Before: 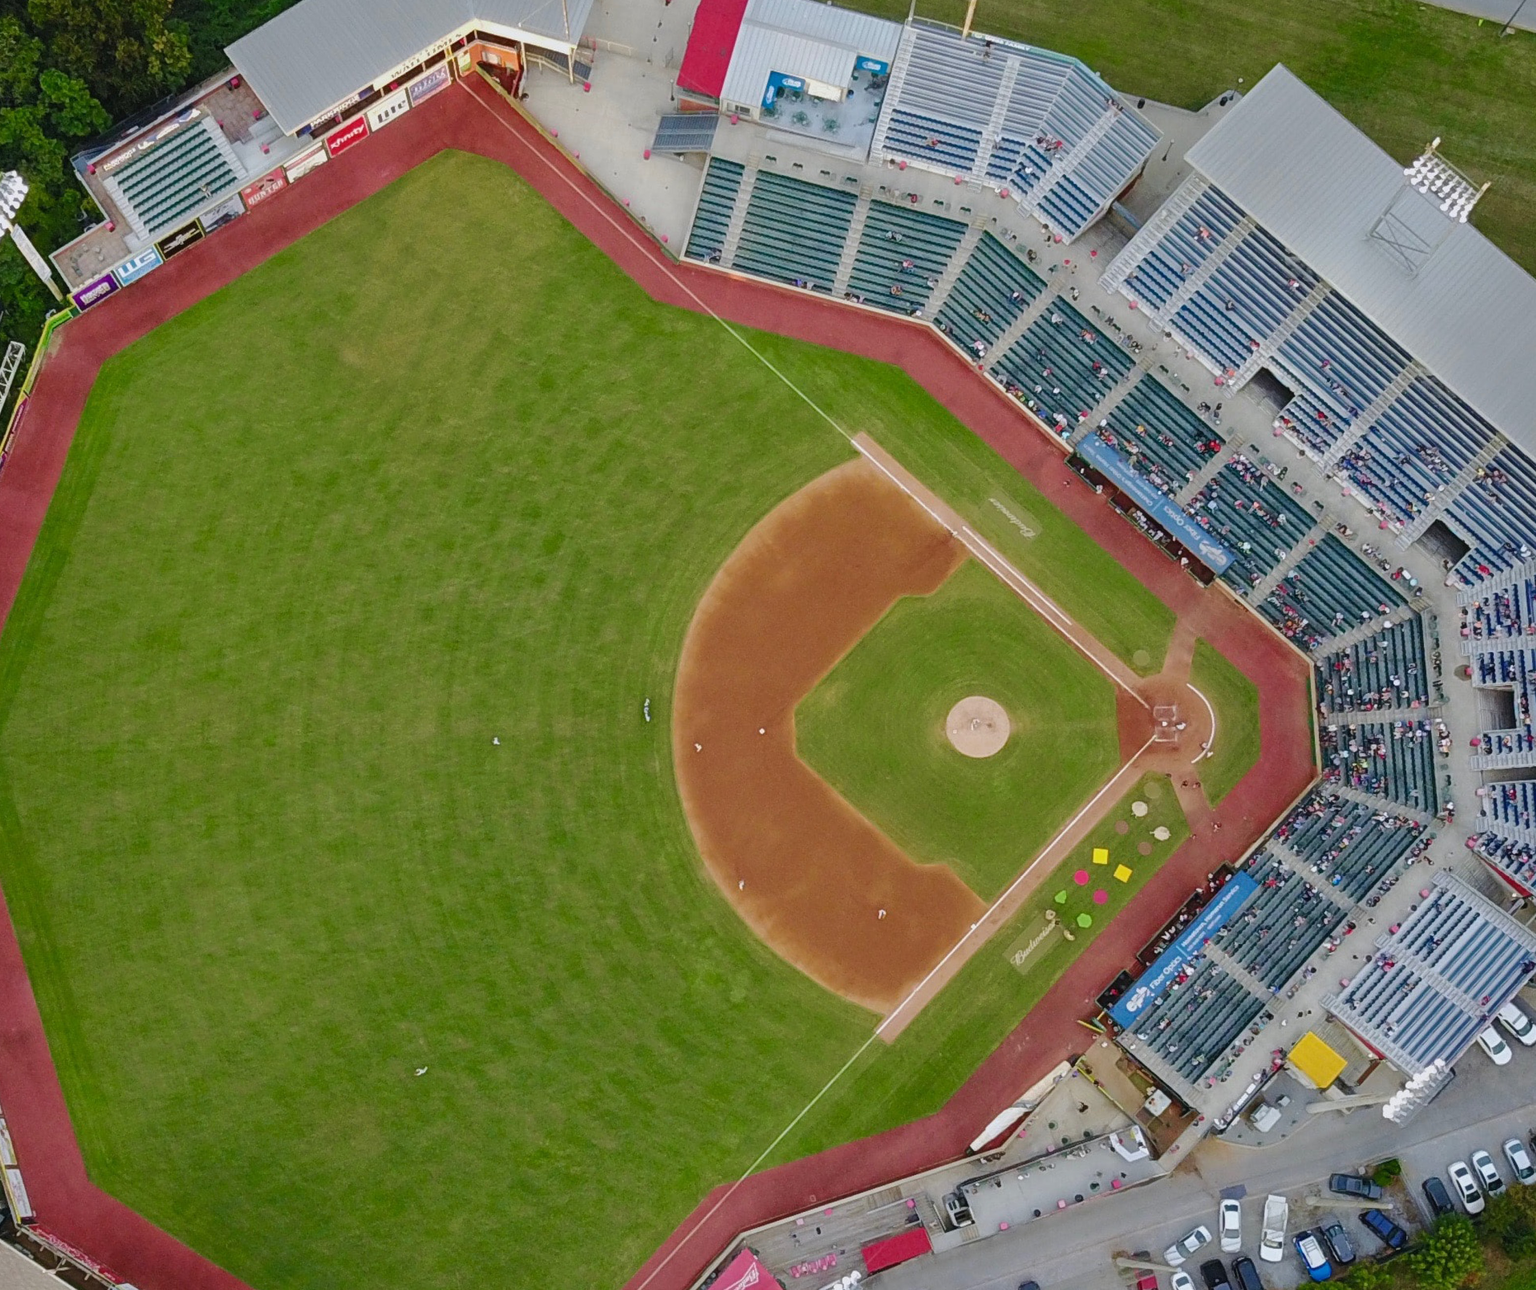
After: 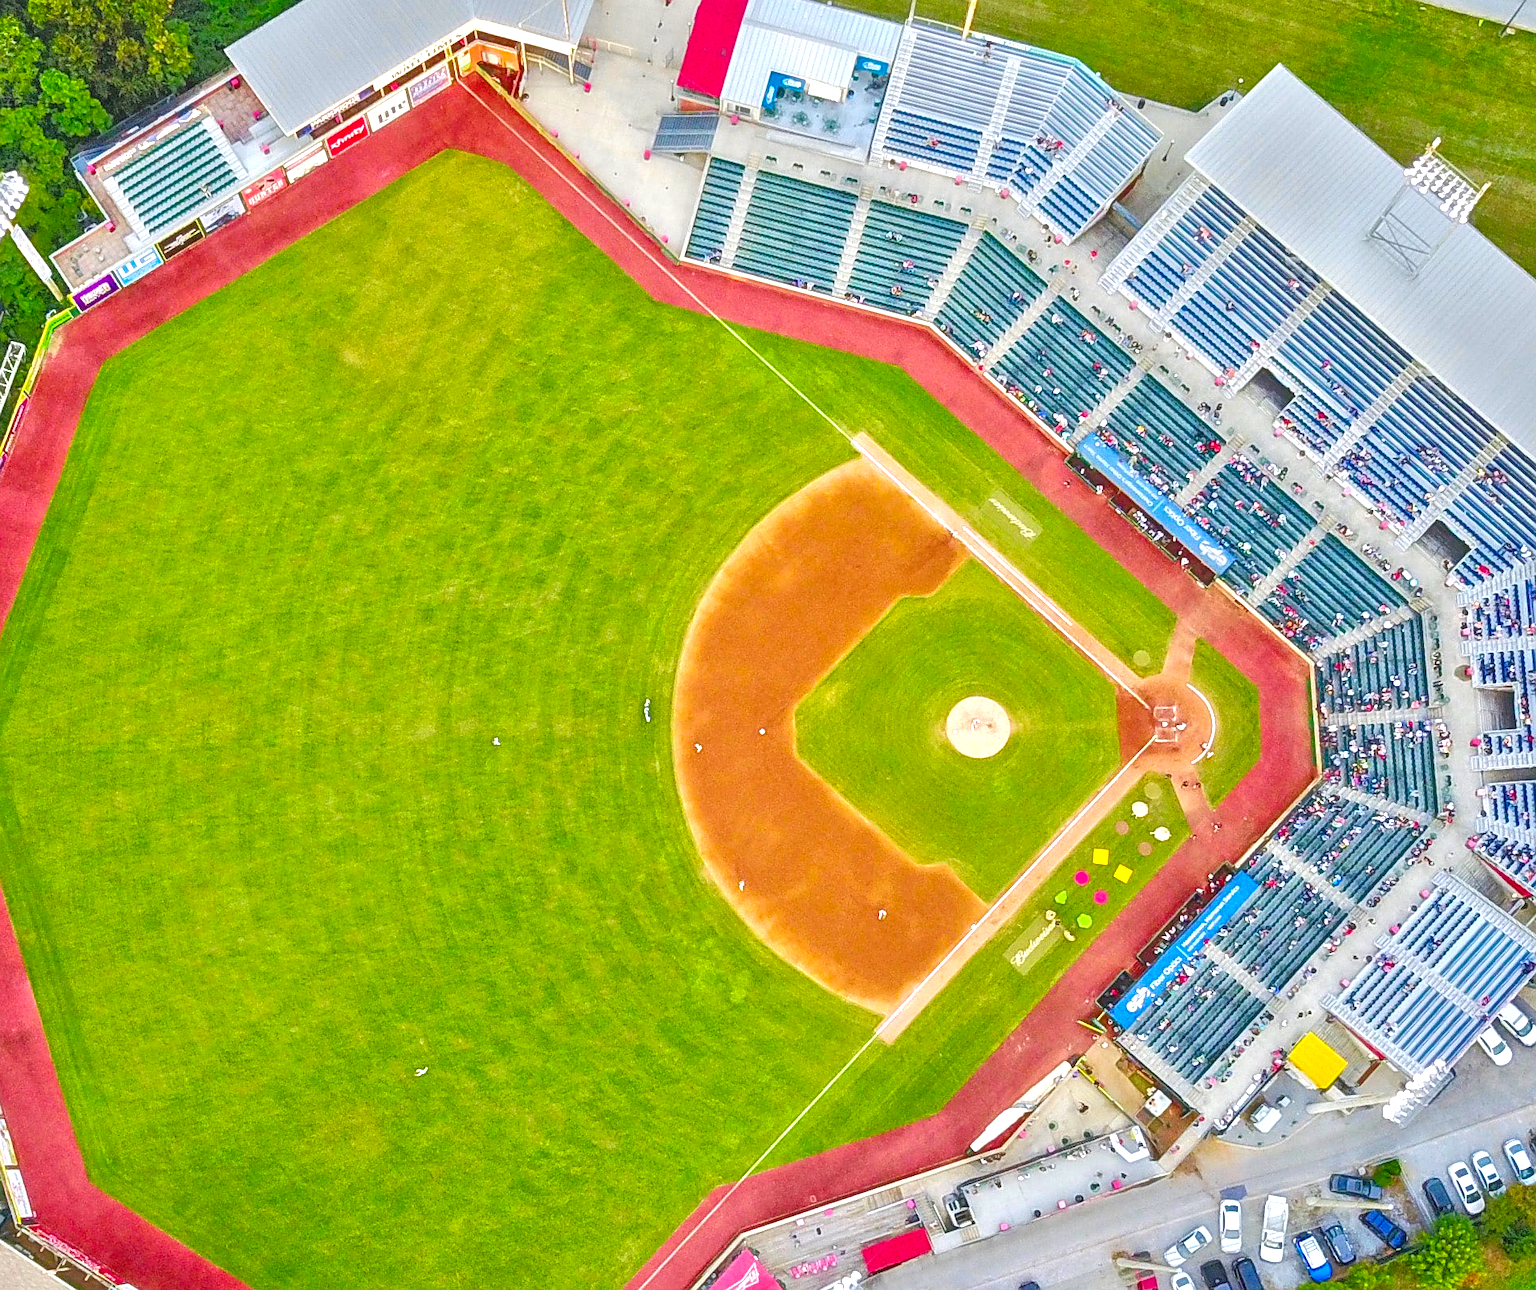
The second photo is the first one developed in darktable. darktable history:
local contrast: highlights 35%, detail 135%
color balance rgb: perceptual saturation grading › global saturation 25%, global vibrance 20%
tone equalizer: -8 EV 2 EV, -7 EV 2 EV, -6 EV 2 EV, -5 EV 2 EV, -4 EV 2 EV, -3 EV 1.5 EV, -2 EV 1 EV, -1 EV 0.5 EV
sharpen: on, module defaults
exposure: black level correction 0, exposure 0.7 EV, compensate exposure bias true, compensate highlight preservation false
